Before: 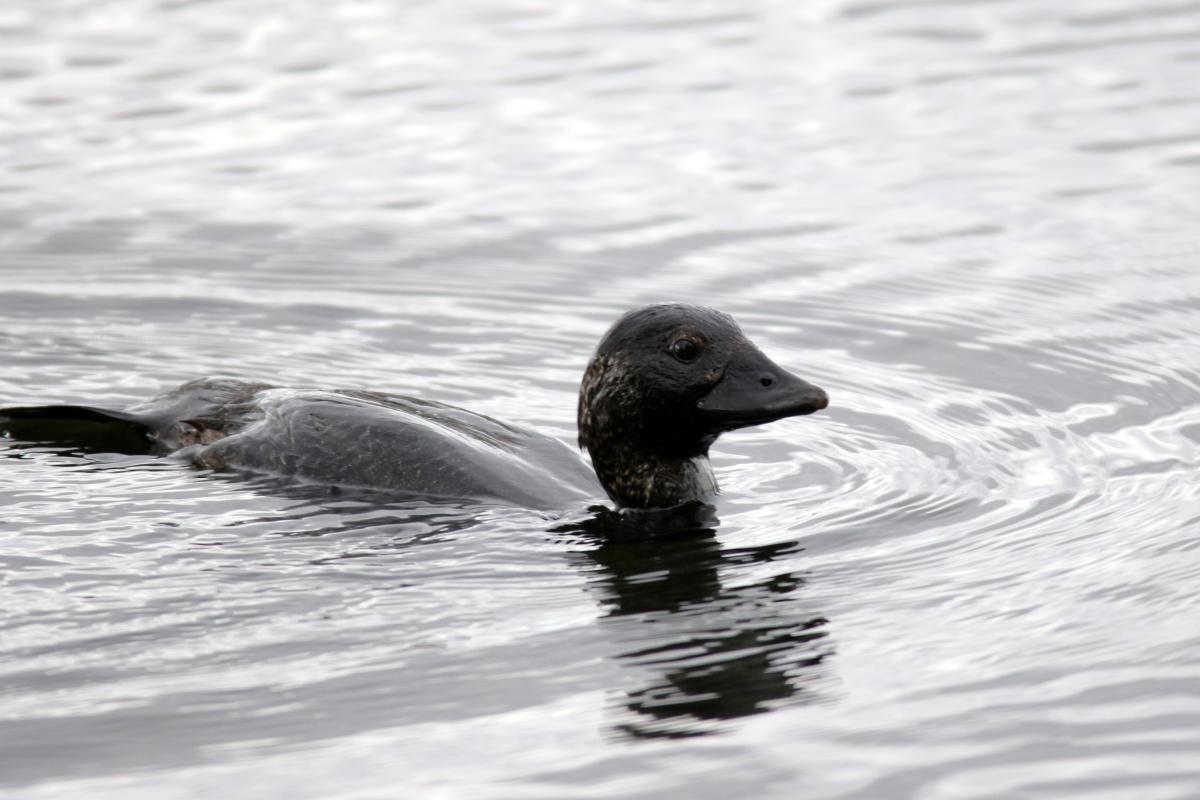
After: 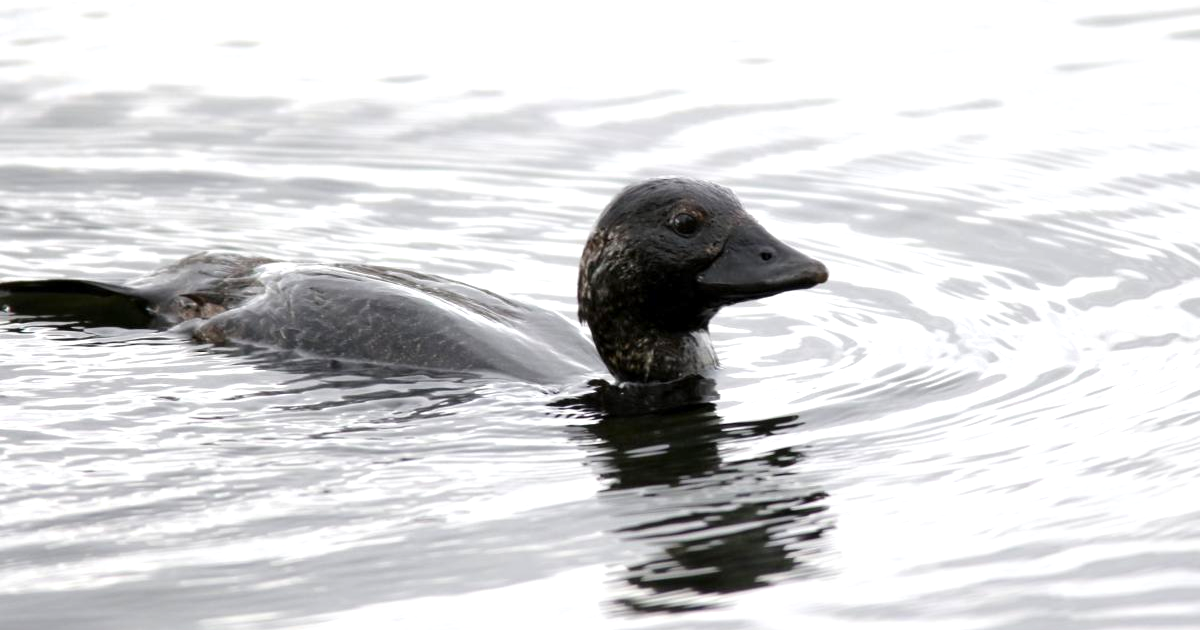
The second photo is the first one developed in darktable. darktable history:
exposure: exposure 0.471 EV, compensate exposure bias true, compensate highlight preservation false
crop and rotate: top 15.777%, bottom 5.471%
